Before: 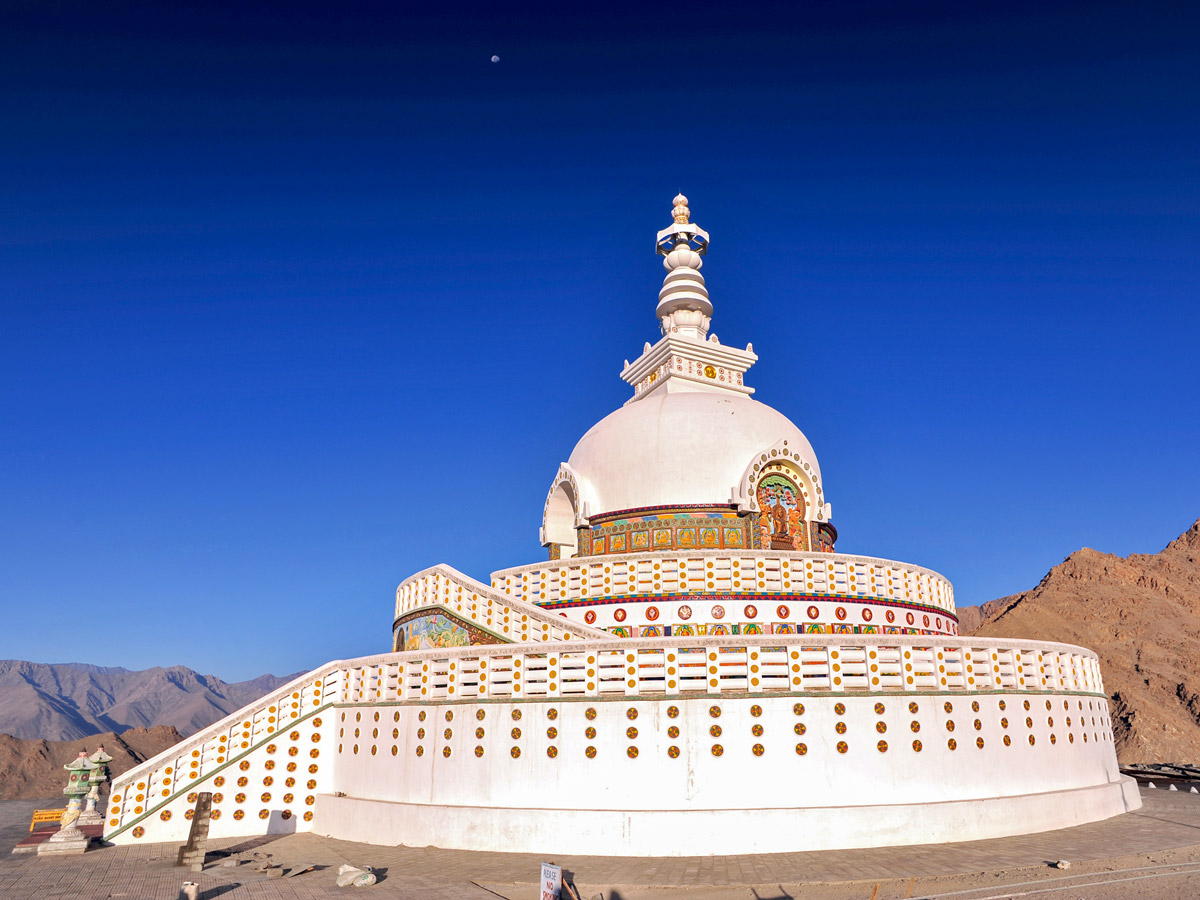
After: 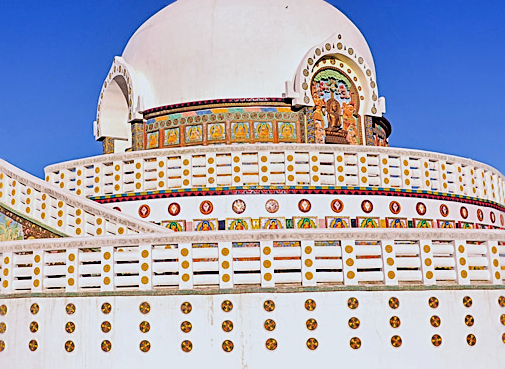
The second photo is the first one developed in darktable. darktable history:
sharpen: amount 0.55
filmic rgb: black relative exposure -3.31 EV, white relative exposure 3.45 EV, hardness 2.36, contrast 1.103
white balance: red 0.967, blue 1.049
exposure: black level correction -0.001, exposure 0.08 EV, compensate highlight preservation false
crop: left 37.221%, top 45.169%, right 20.63%, bottom 13.777%
